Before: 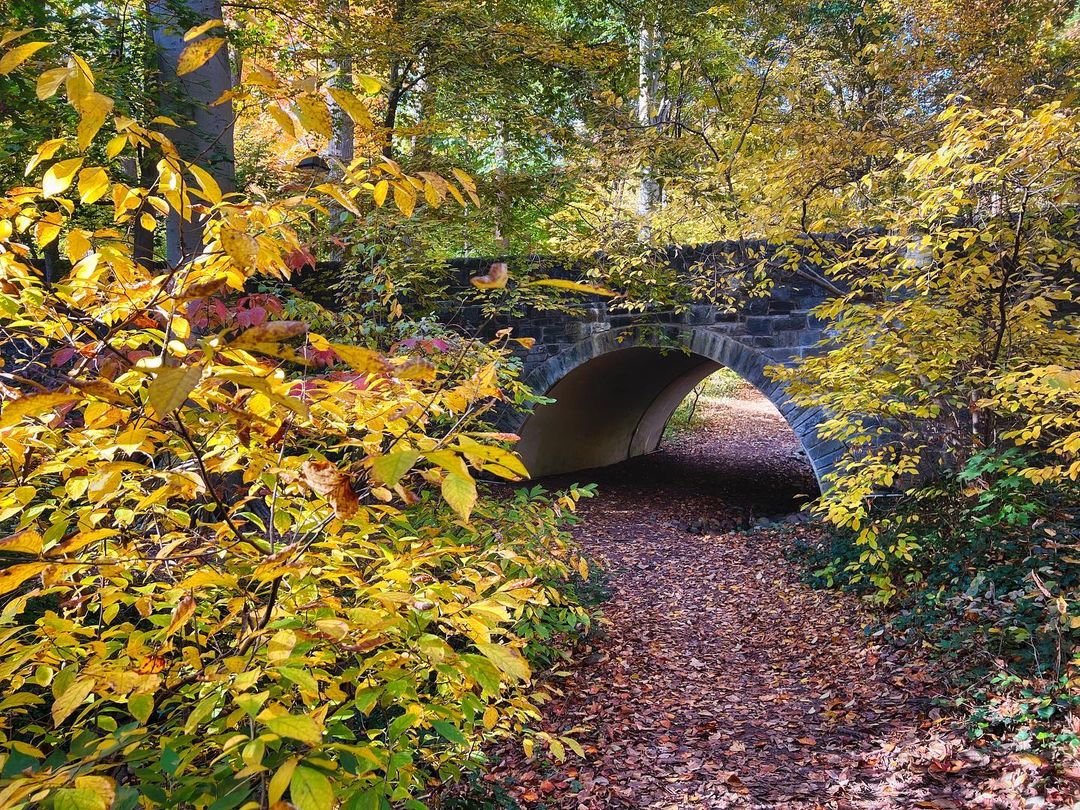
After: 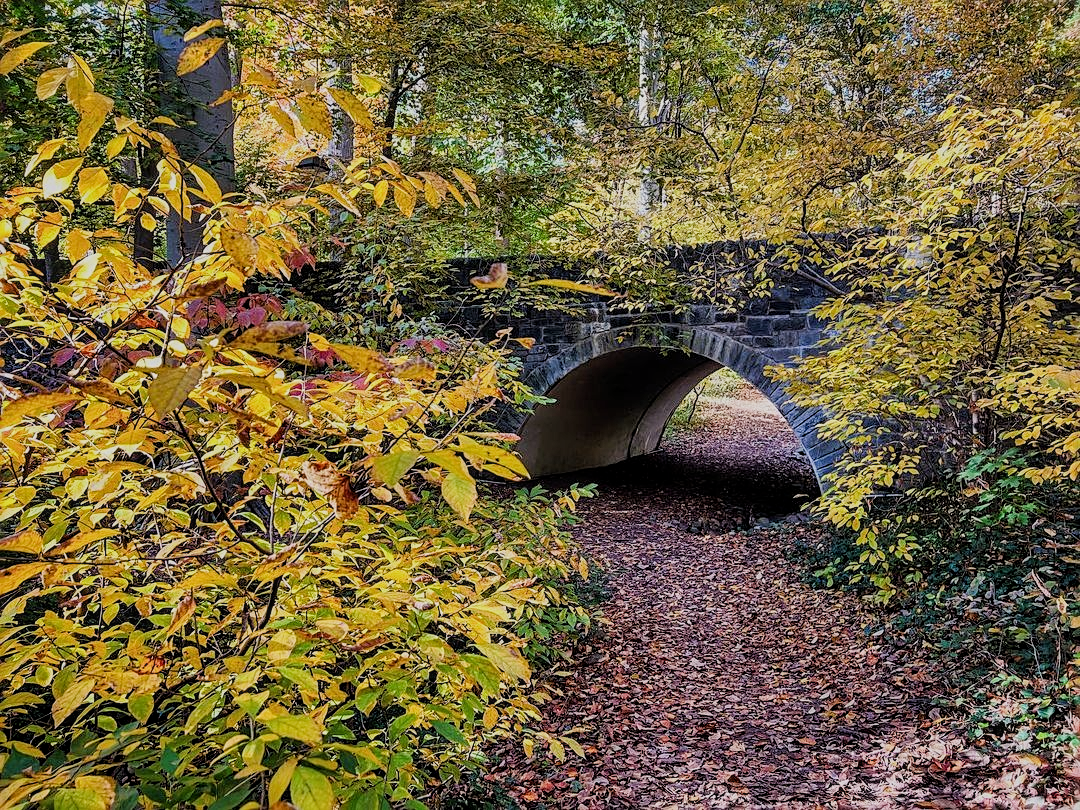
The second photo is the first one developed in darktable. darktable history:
filmic rgb: black relative exposure -7.65 EV, white relative exposure 4.56 EV, hardness 3.61
local contrast: on, module defaults
sharpen: on, module defaults
